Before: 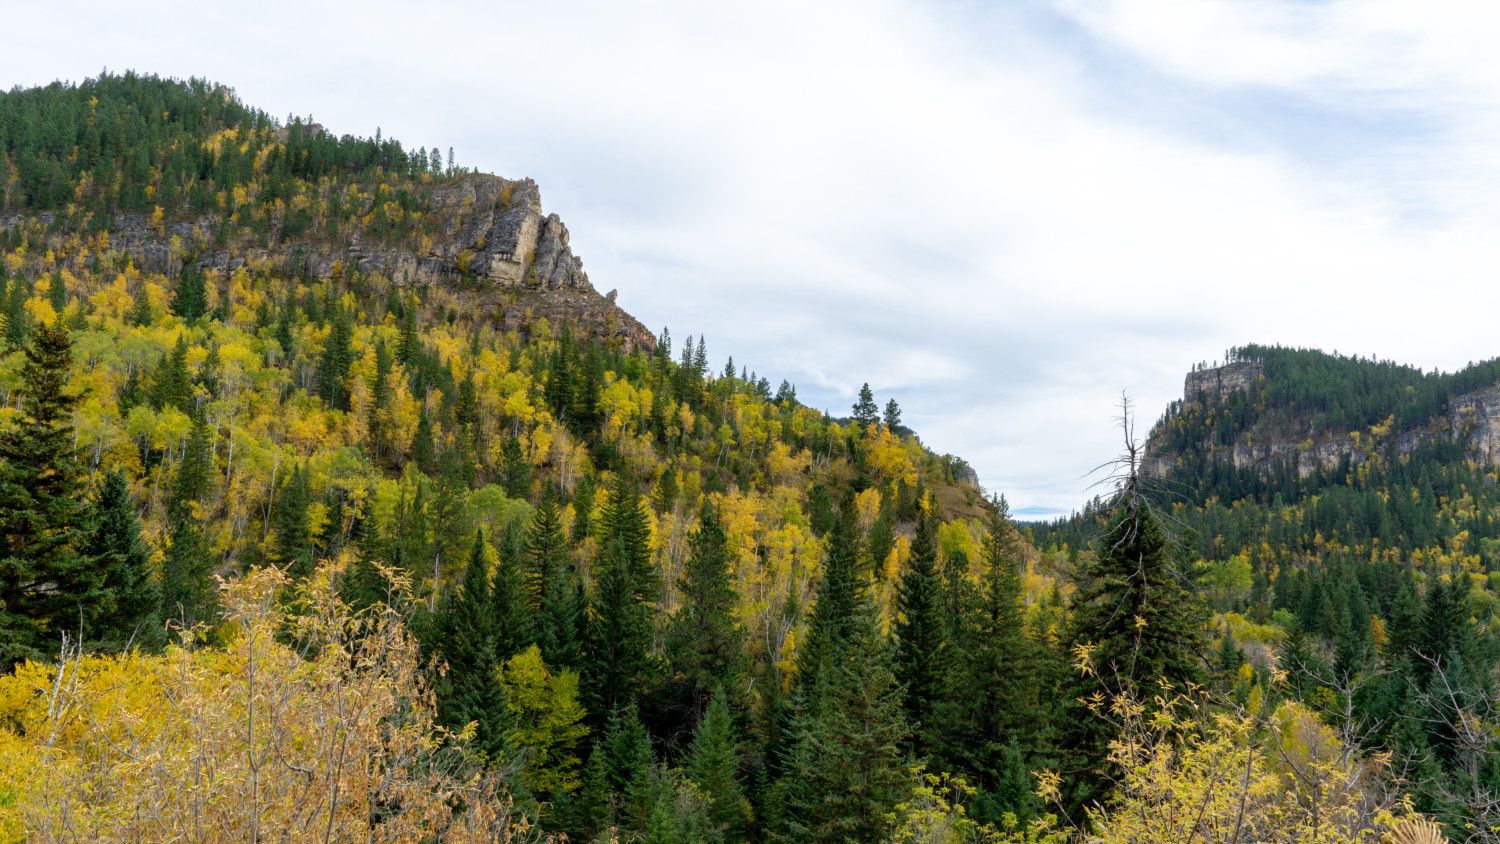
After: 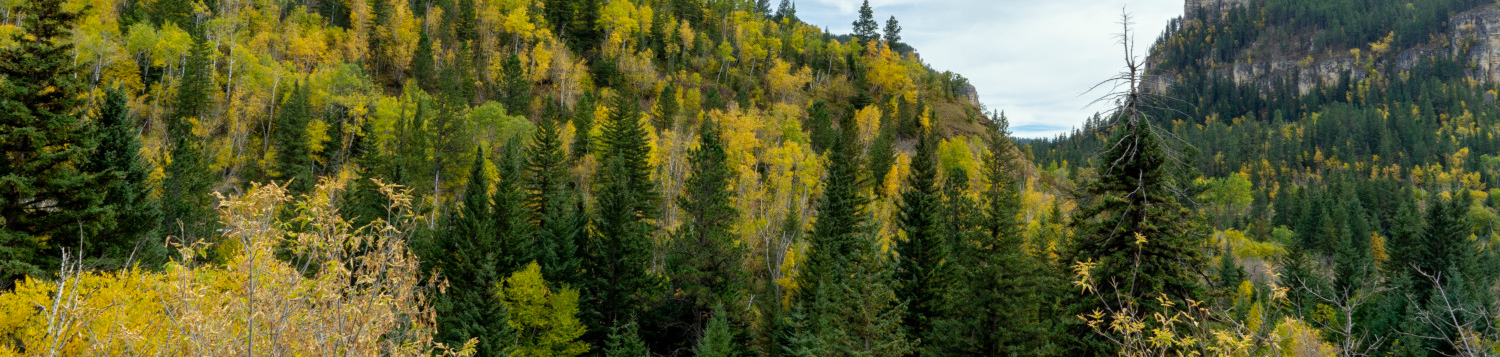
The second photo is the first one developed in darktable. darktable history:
color correction: highlights a* -2.55, highlights b* 2.44
crop: top 45.422%, bottom 12.226%
